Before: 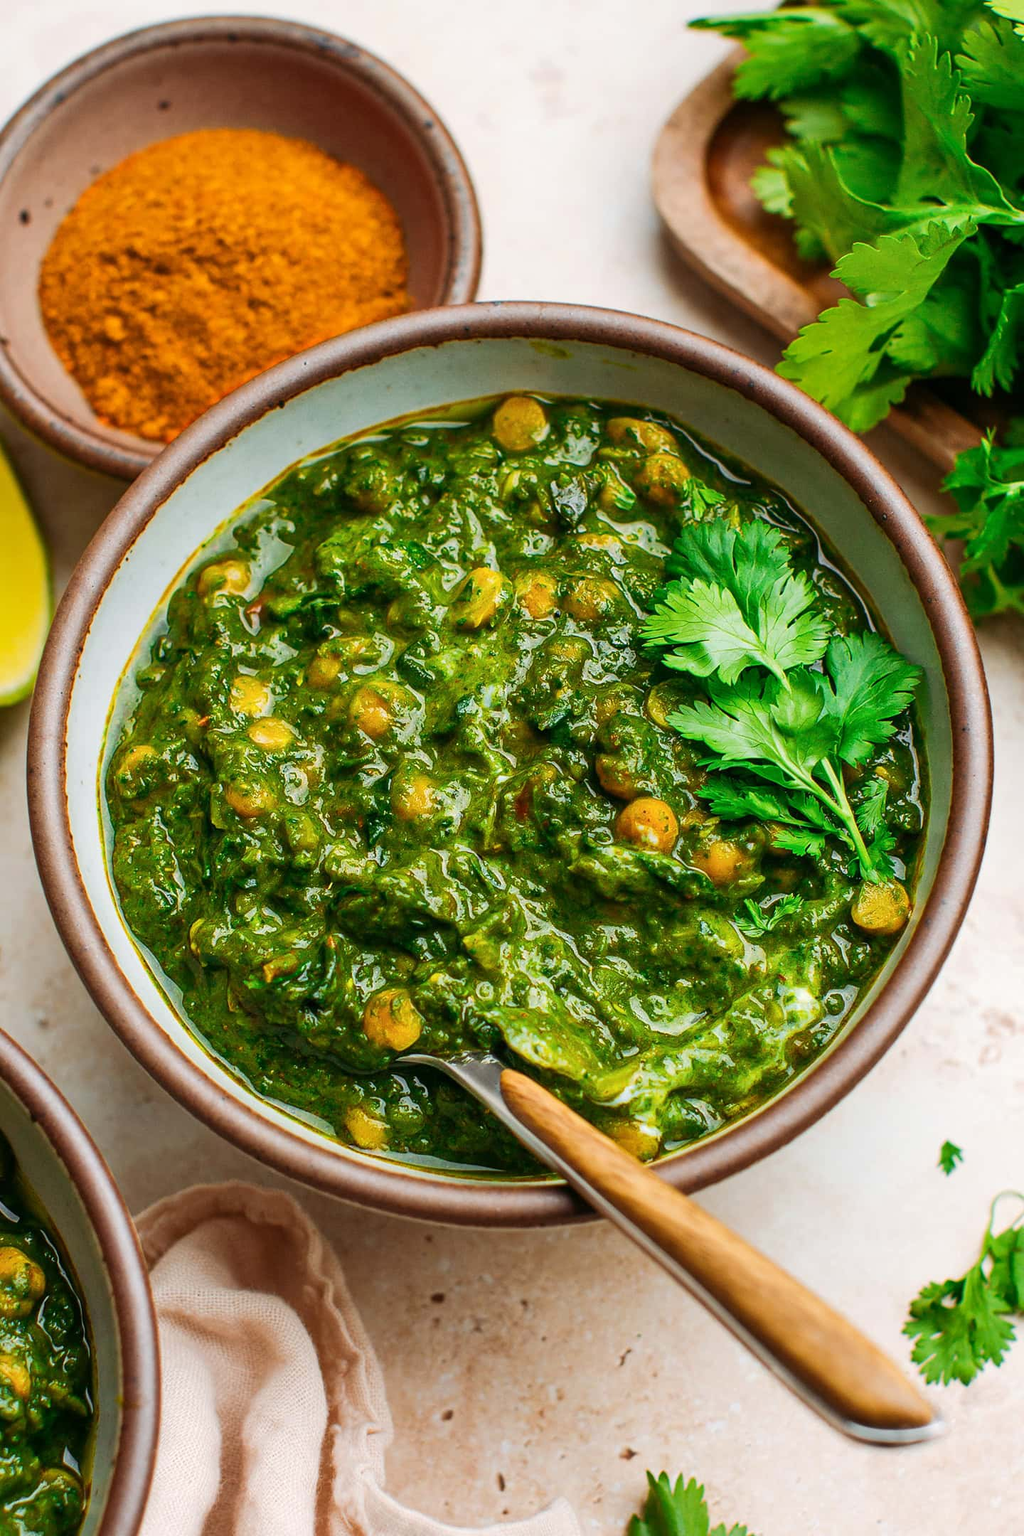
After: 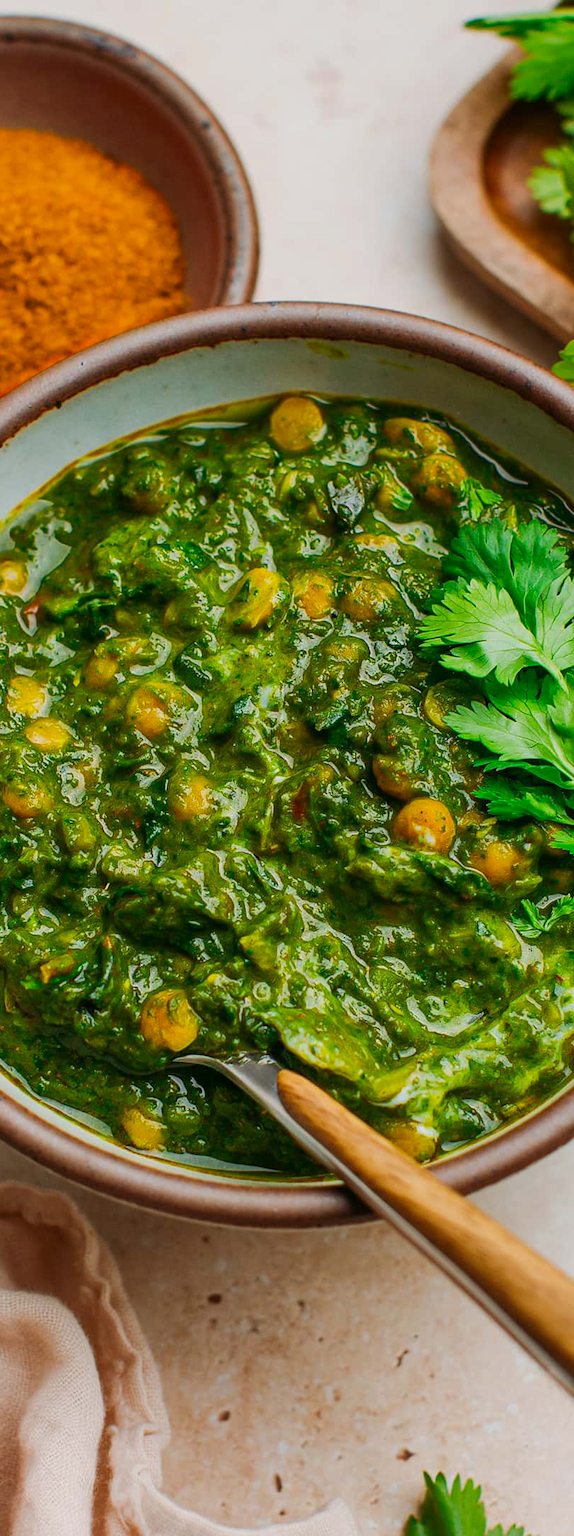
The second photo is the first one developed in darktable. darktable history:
crop: left 21.828%, right 22.125%, bottom 0.007%
shadows and highlights: radius 121.57, shadows 21.94, white point adjustment -9.7, highlights -14.53, soften with gaussian
